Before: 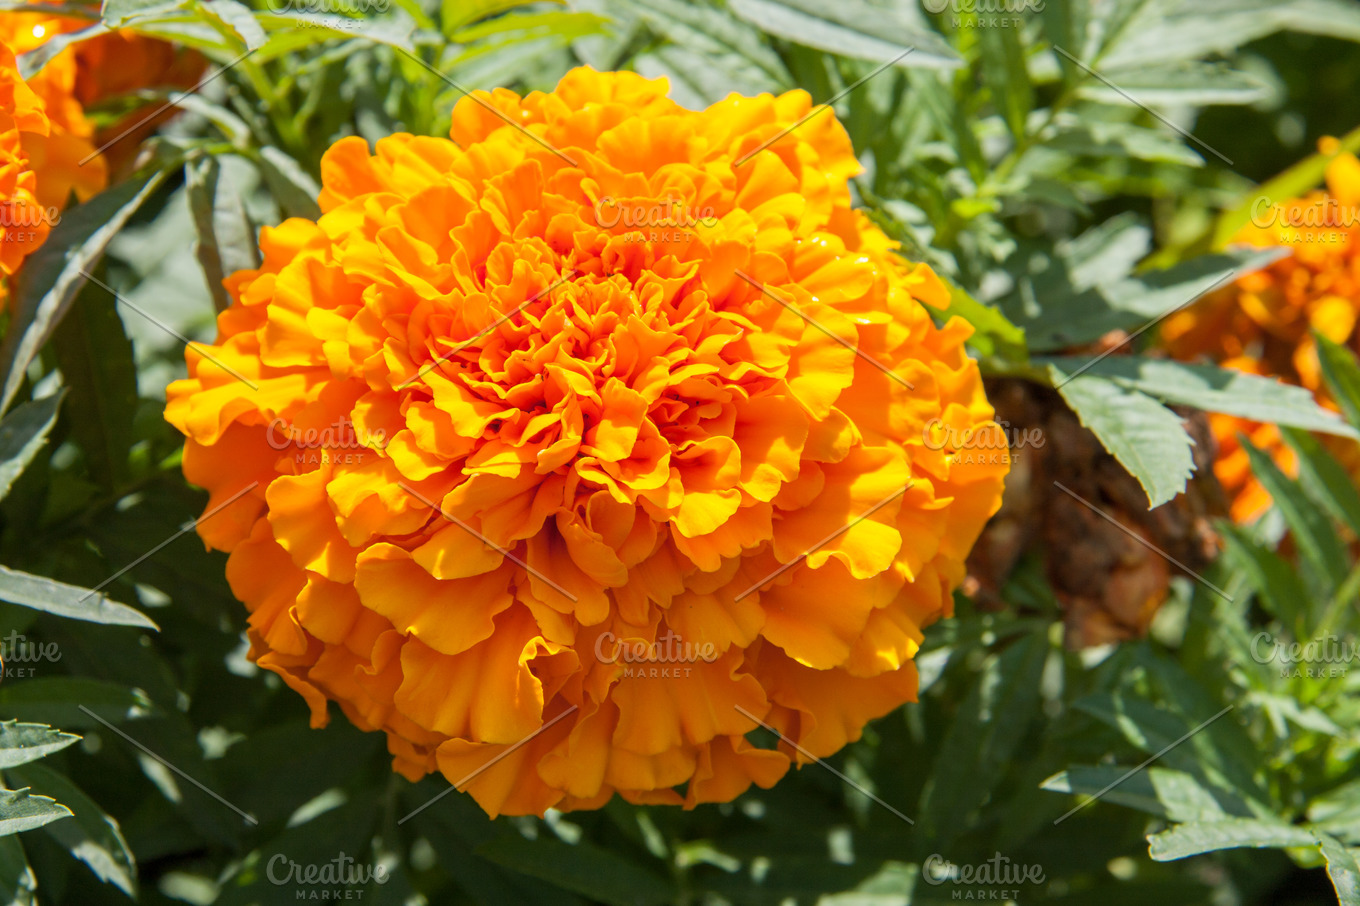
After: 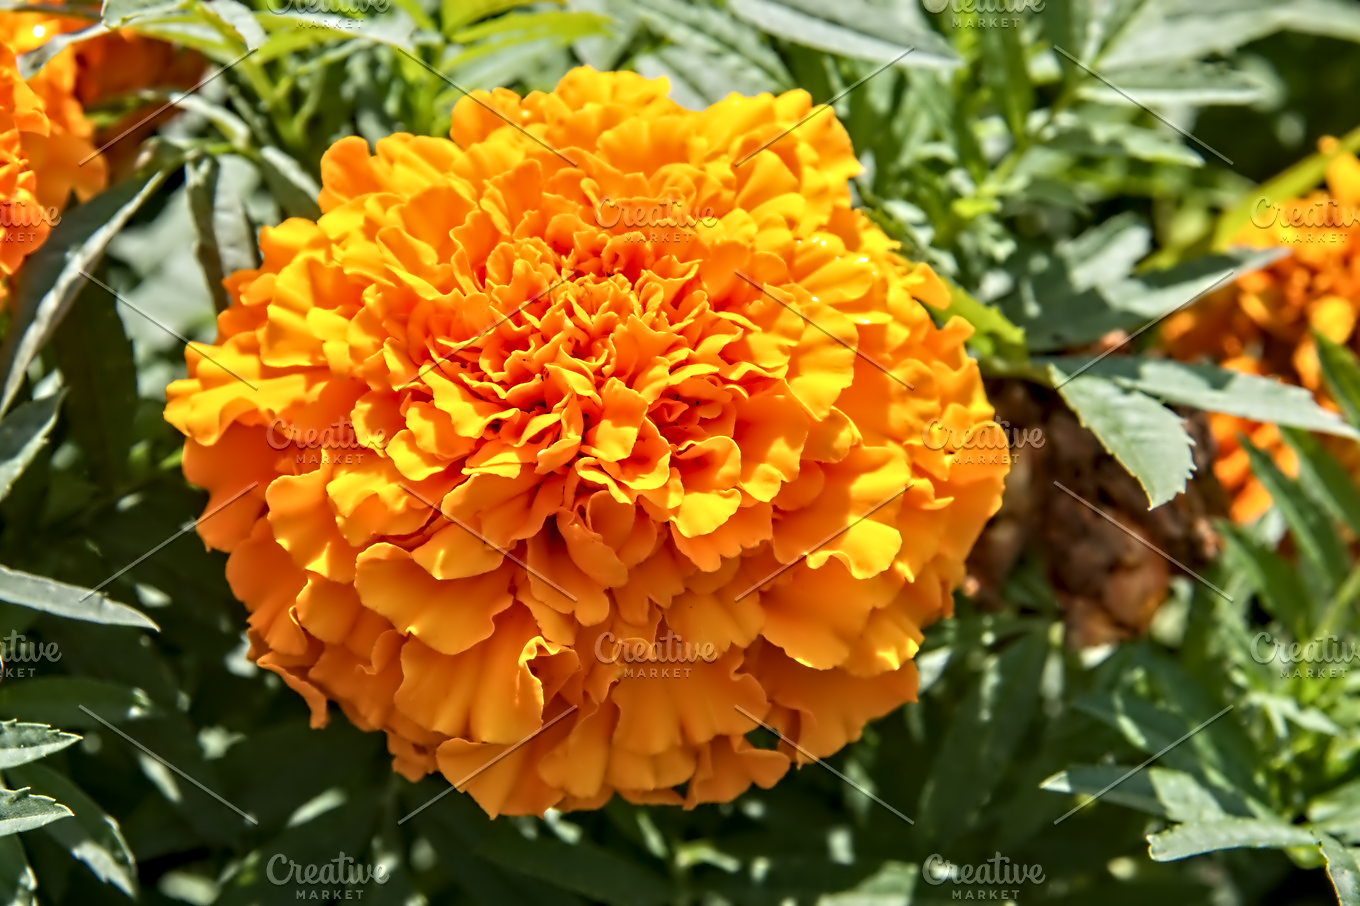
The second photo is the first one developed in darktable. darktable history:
contrast equalizer: octaves 7, y [[0.5, 0.542, 0.583, 0.625, 0.667, 0.708], [0.5 ×6], [0.5 ×6], [0, 0.033, 0.067, 0.1, 0.133, 0.167], [0, 0.05, 0.1, 0.15, 0.2, 0.25]]
